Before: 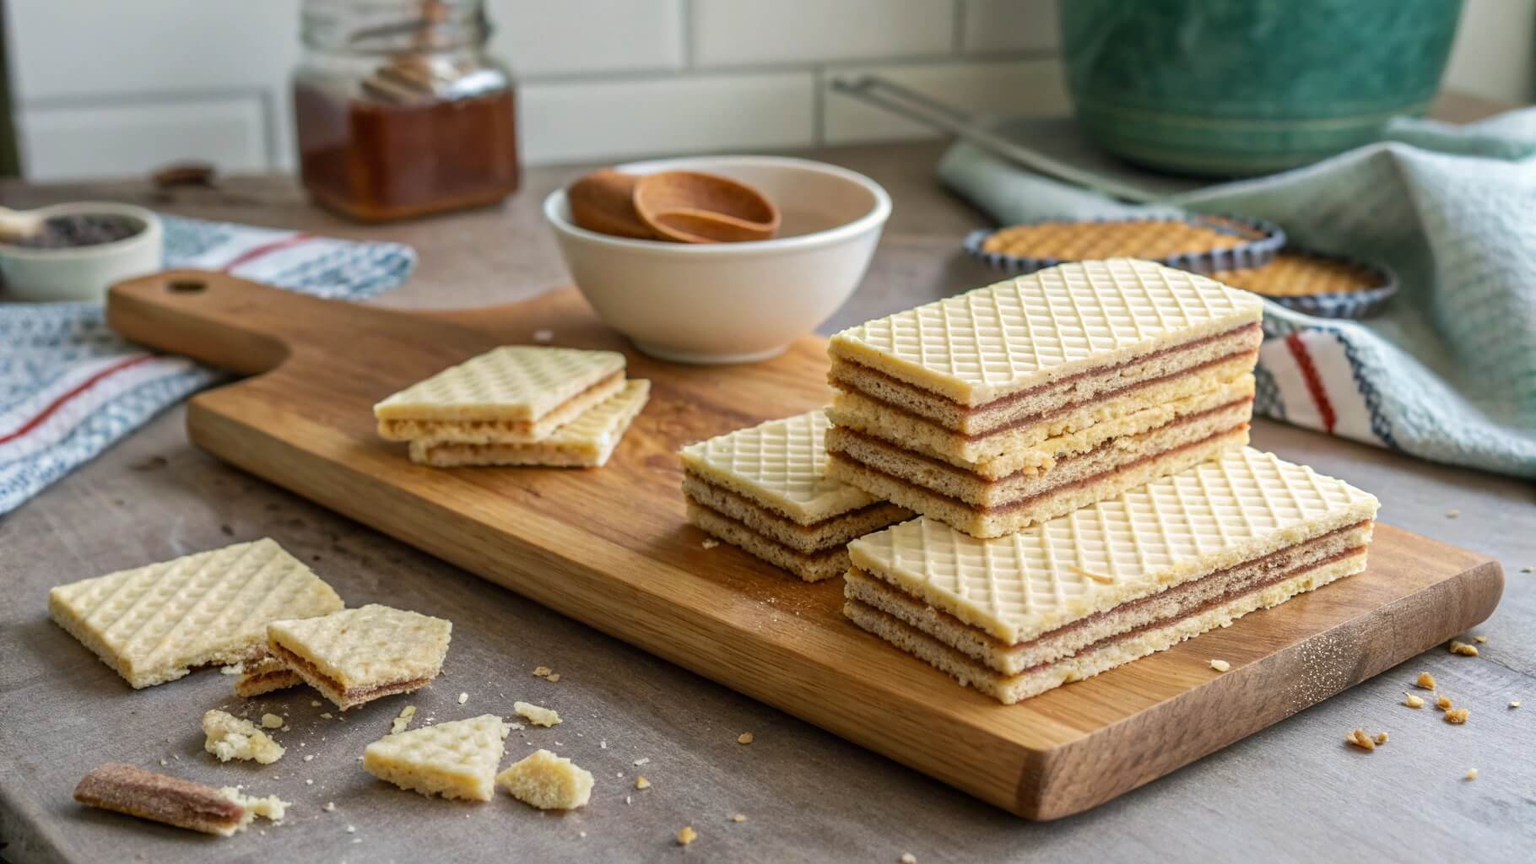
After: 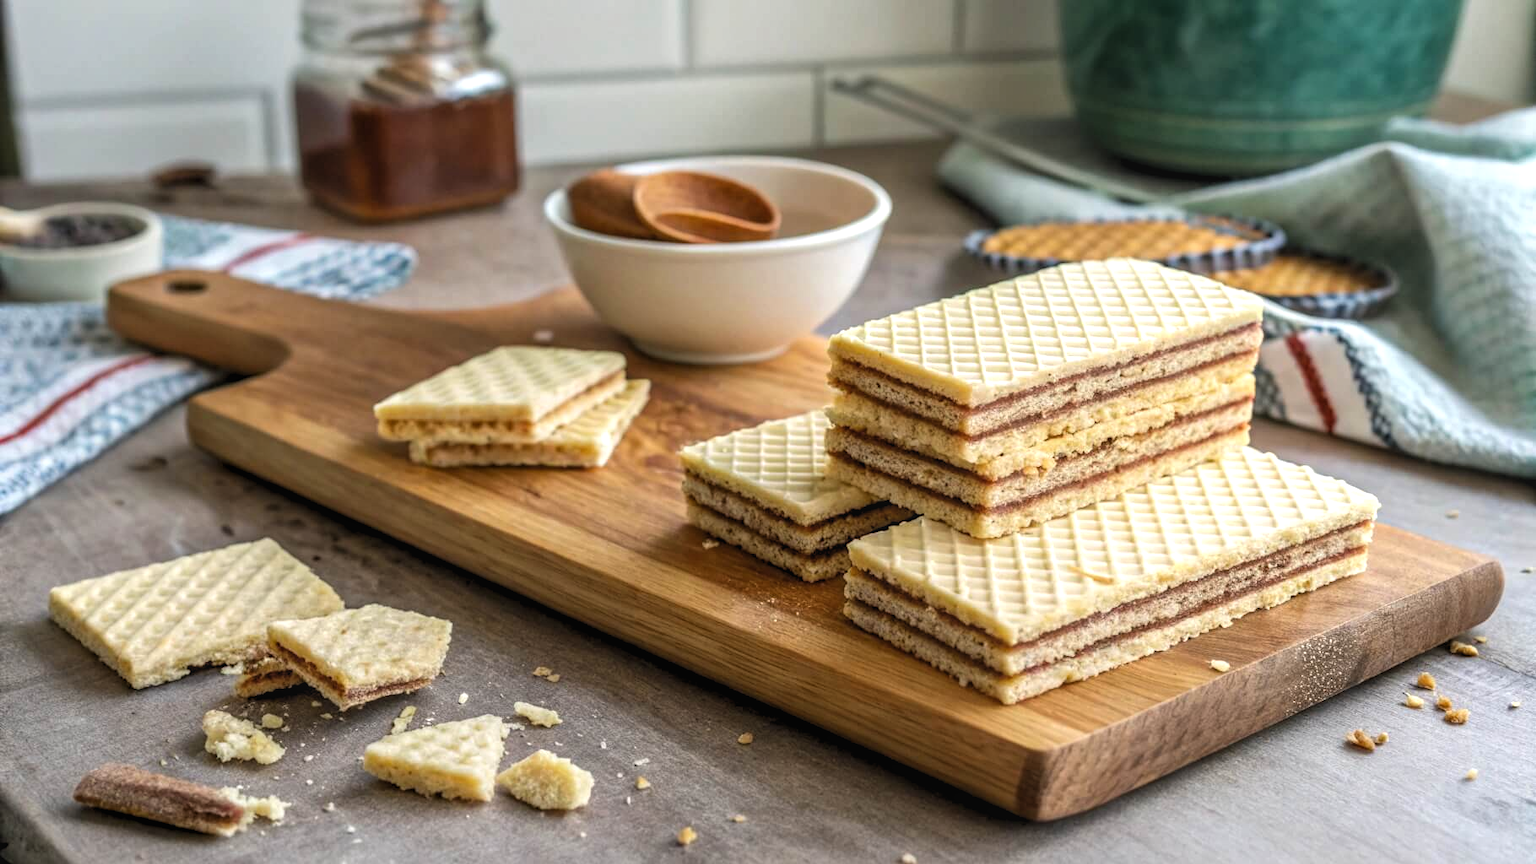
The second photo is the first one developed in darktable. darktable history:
local contrast: detail 109%
levels: levels [0.055, 0.477, 0.9]
